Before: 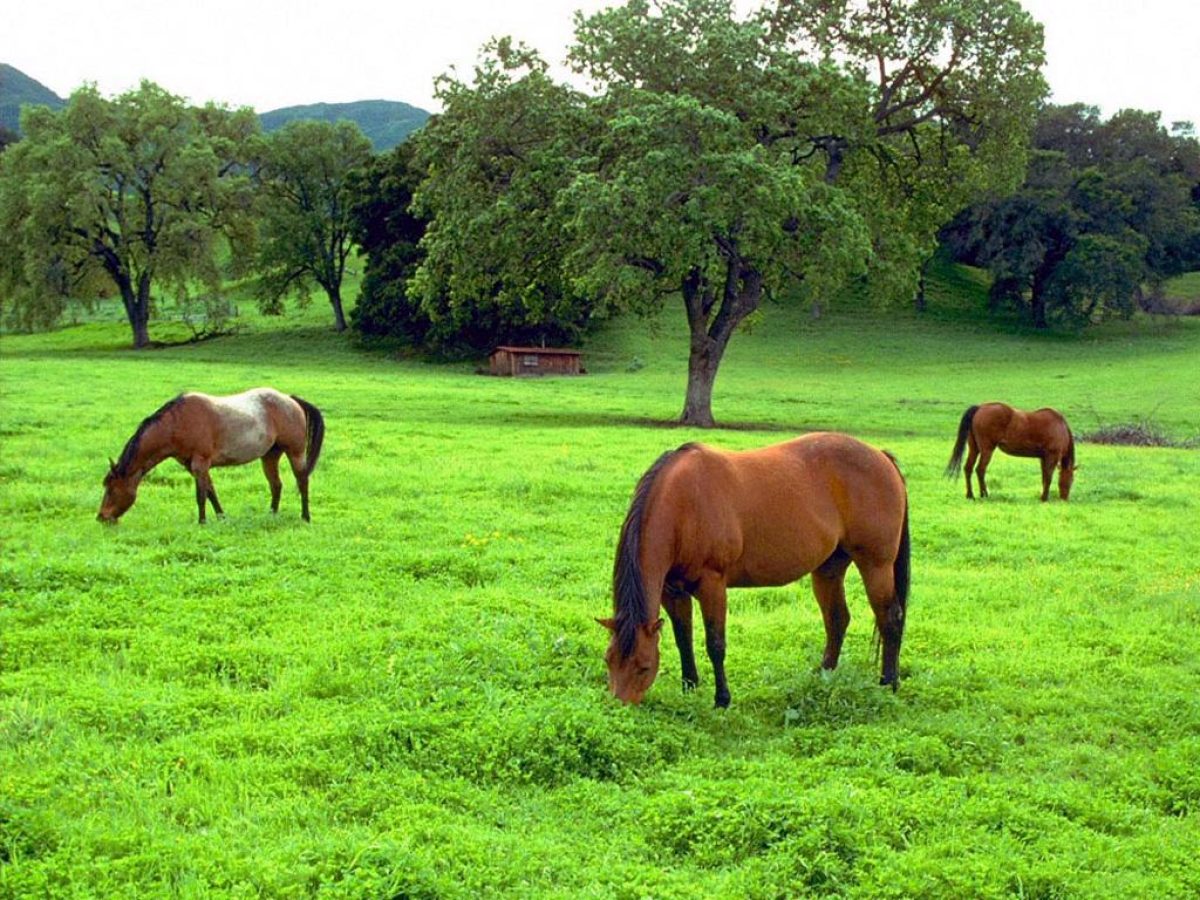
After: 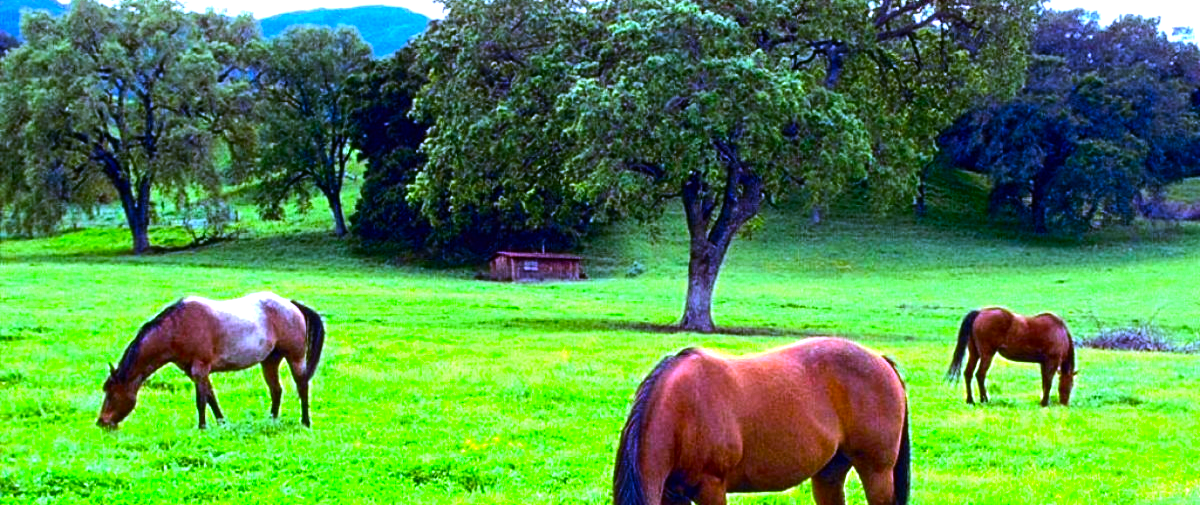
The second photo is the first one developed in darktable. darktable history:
contrast brightness saturation: saturation 0.5
tone equalizer: -8 EV -1.08 EV, -7 EV -1.01 EV, -6 EV -0.867 EV, -5 EV -0.578 EV, -3 EV 0.578 EV, -2 EV 0.867 EV, -1 EV 1.01 EV, +0 EV 1.08 EV, edges refinement/feathering 500, mask exposure compensation -1.57 EV, preserve details no
white balance: red 0.98, blue 1.61
crop and rotate: top 10.605%, bottom 33.274%
